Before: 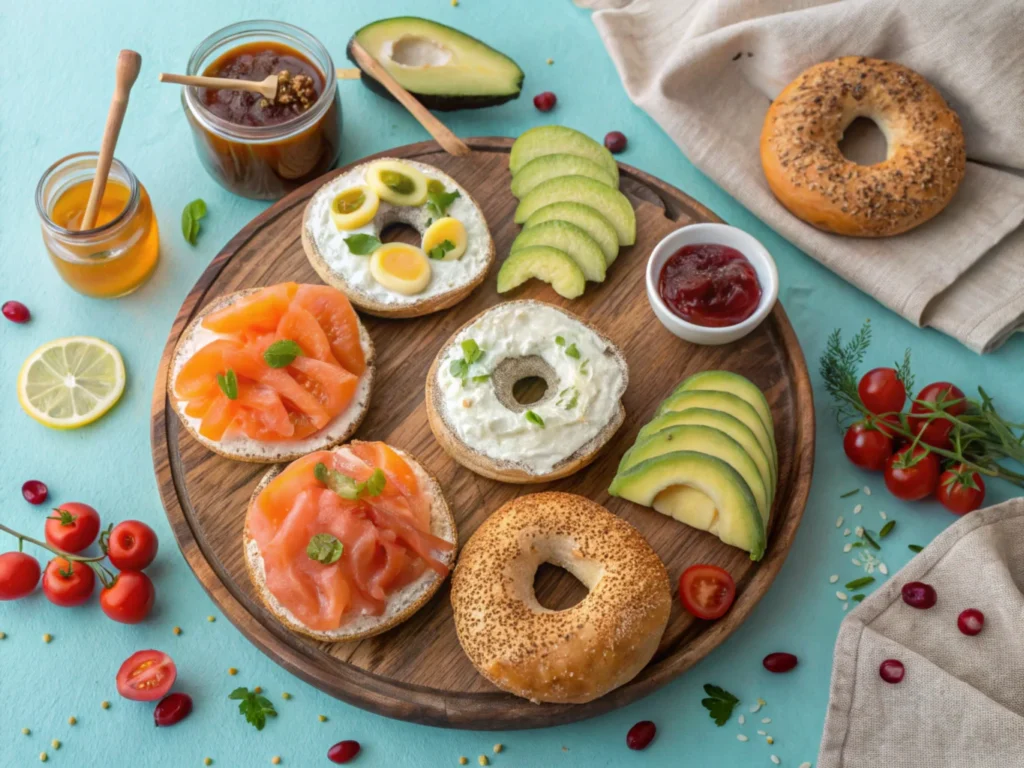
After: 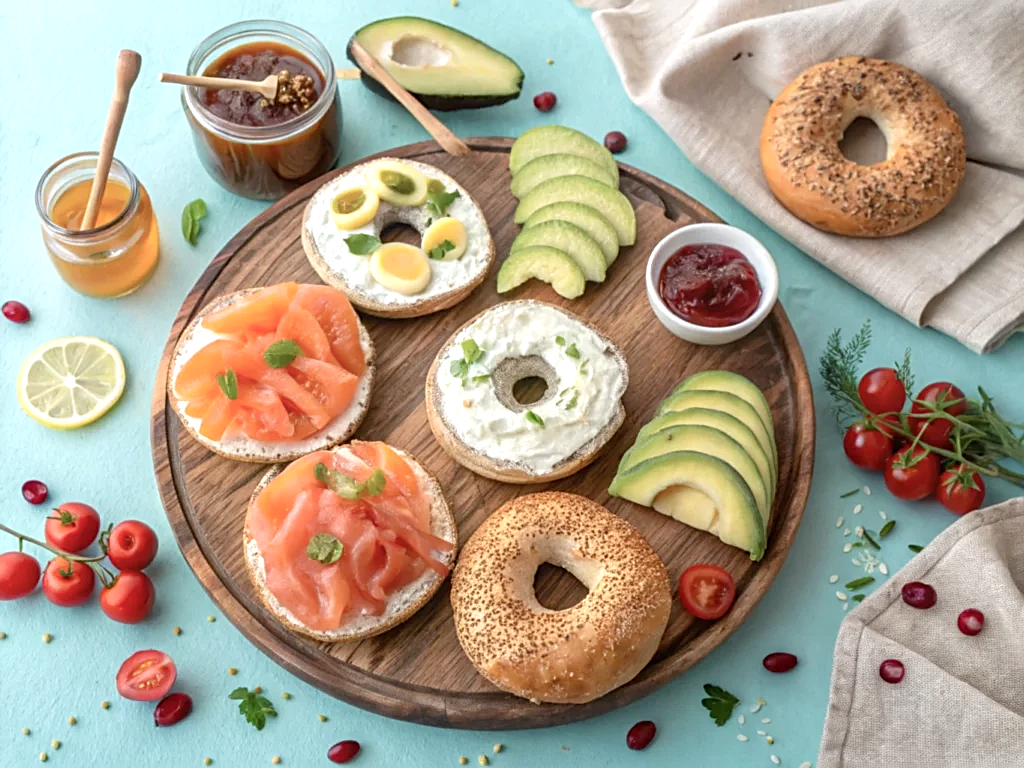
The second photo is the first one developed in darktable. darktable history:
exposure: compensate highlight preservation false
sharpen: on, module defaults
color balance rgb: linear chroma grading › shadows -2.19%, linear chroma grading › highlights -14.775%, linear chroma grading › global chroma -9.662%, linear chroma grading › mid-tones -10.389%, perceptual saturation grading › global saturation 0.213%, perceptual brilliance grading › global brilliance 10.032%, perceptual brilliance grading › shadows 14.657%
